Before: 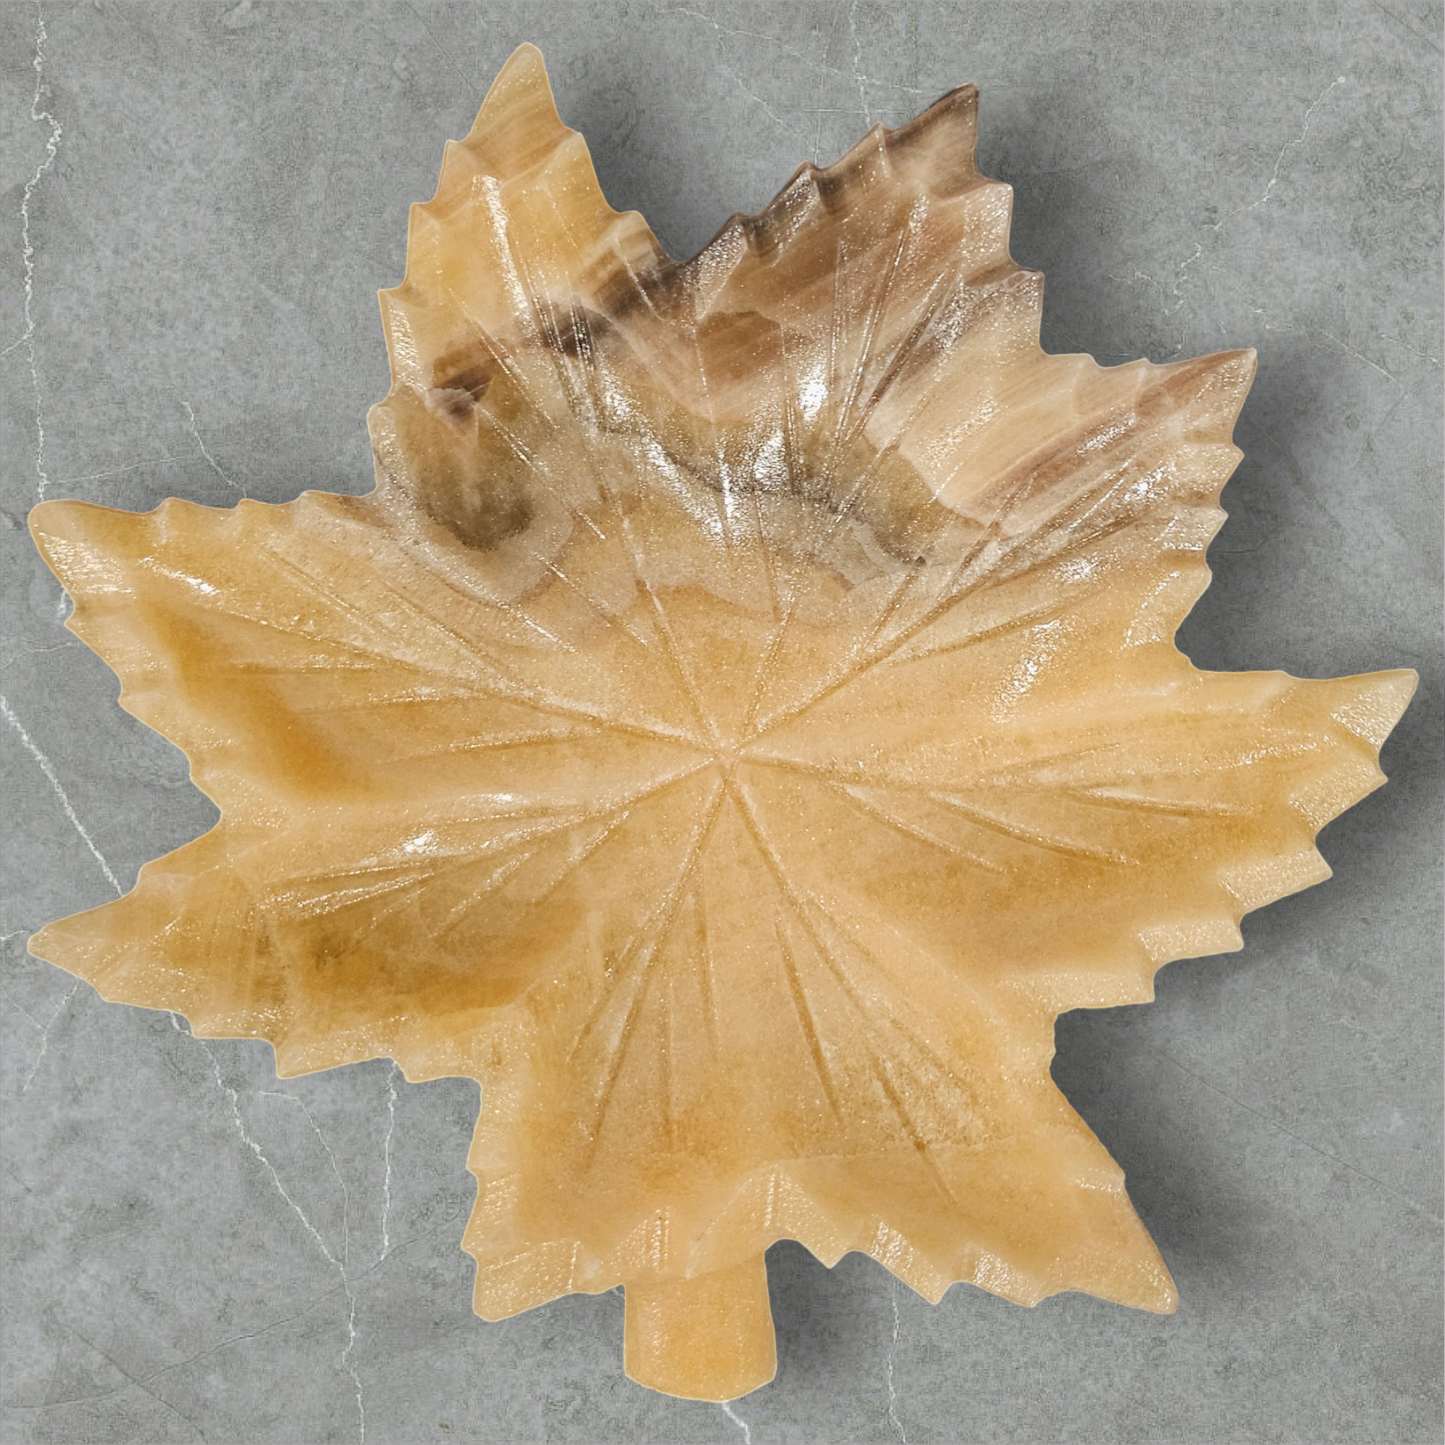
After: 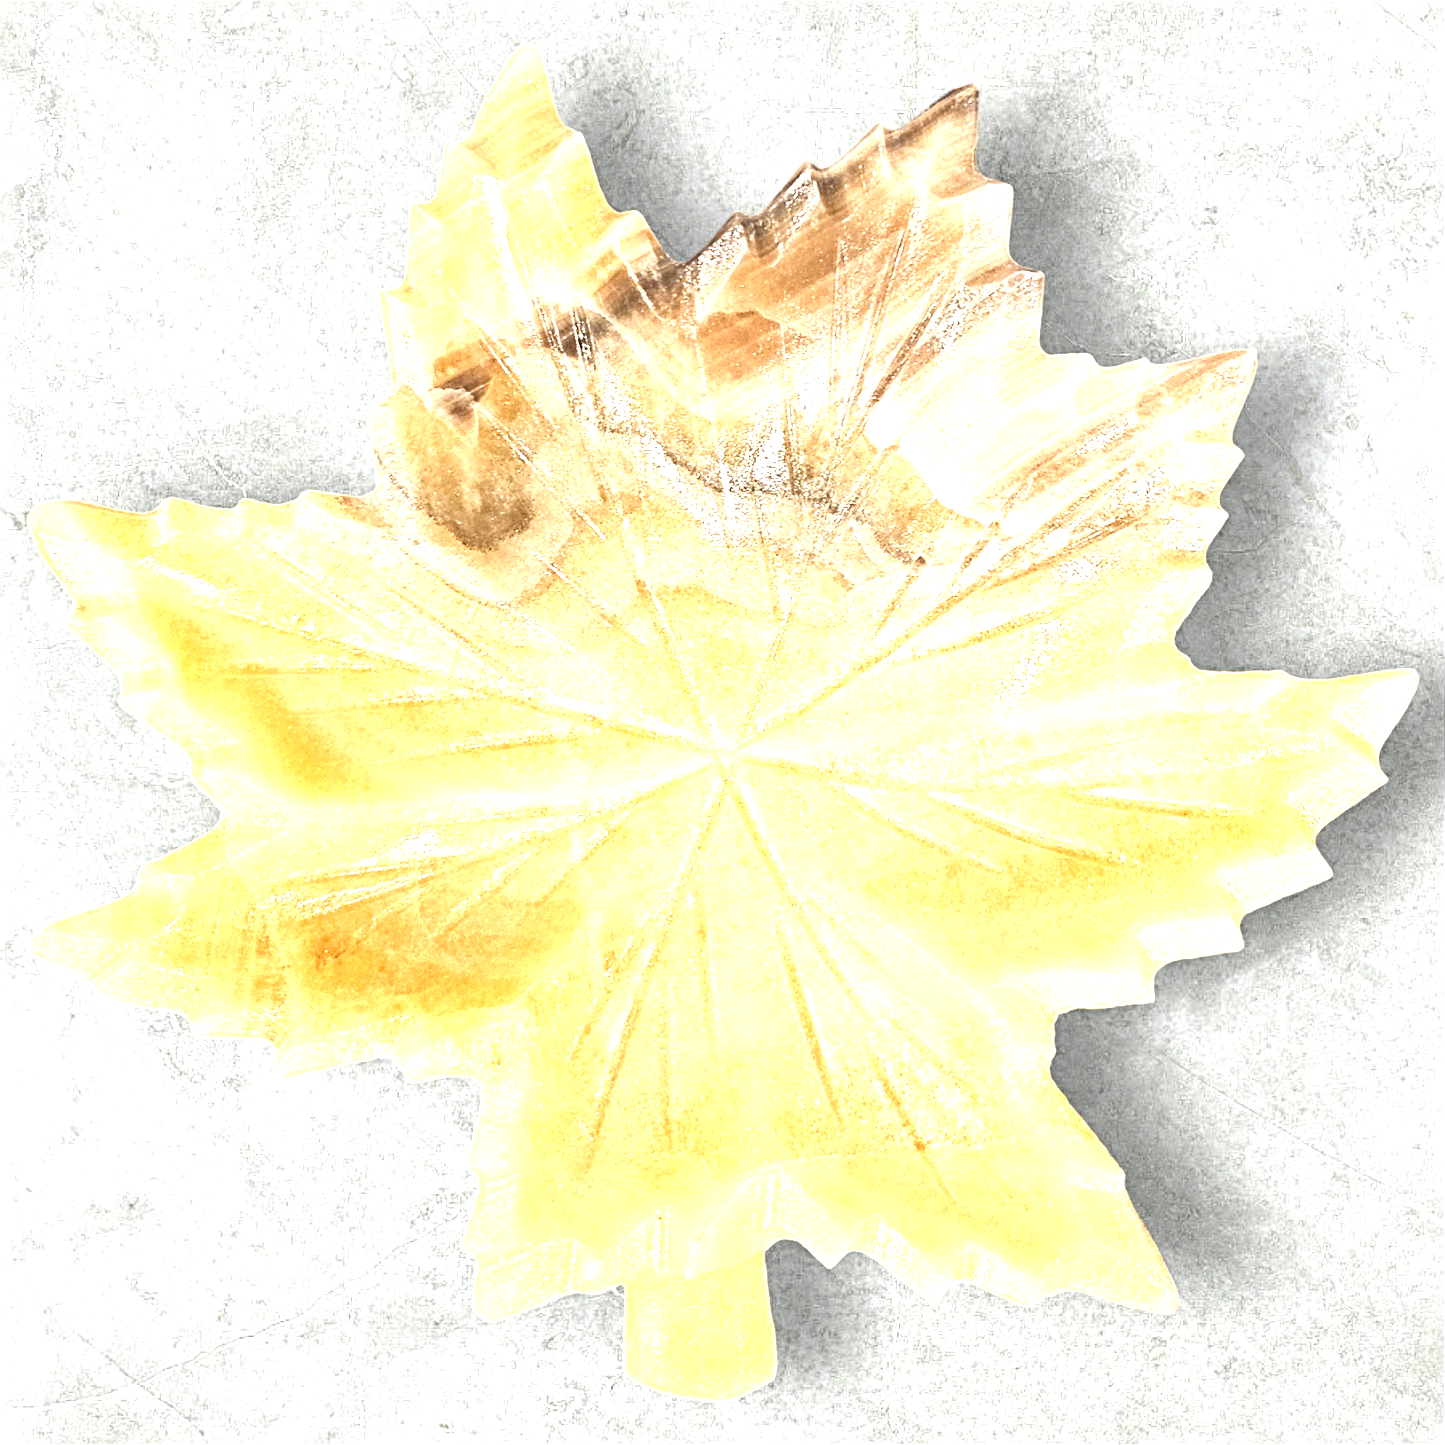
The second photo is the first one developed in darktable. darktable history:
sharpen: radius 3.99
exposure: black level correction 0, exposure 1.739 EV, compensate highlight preservation false
